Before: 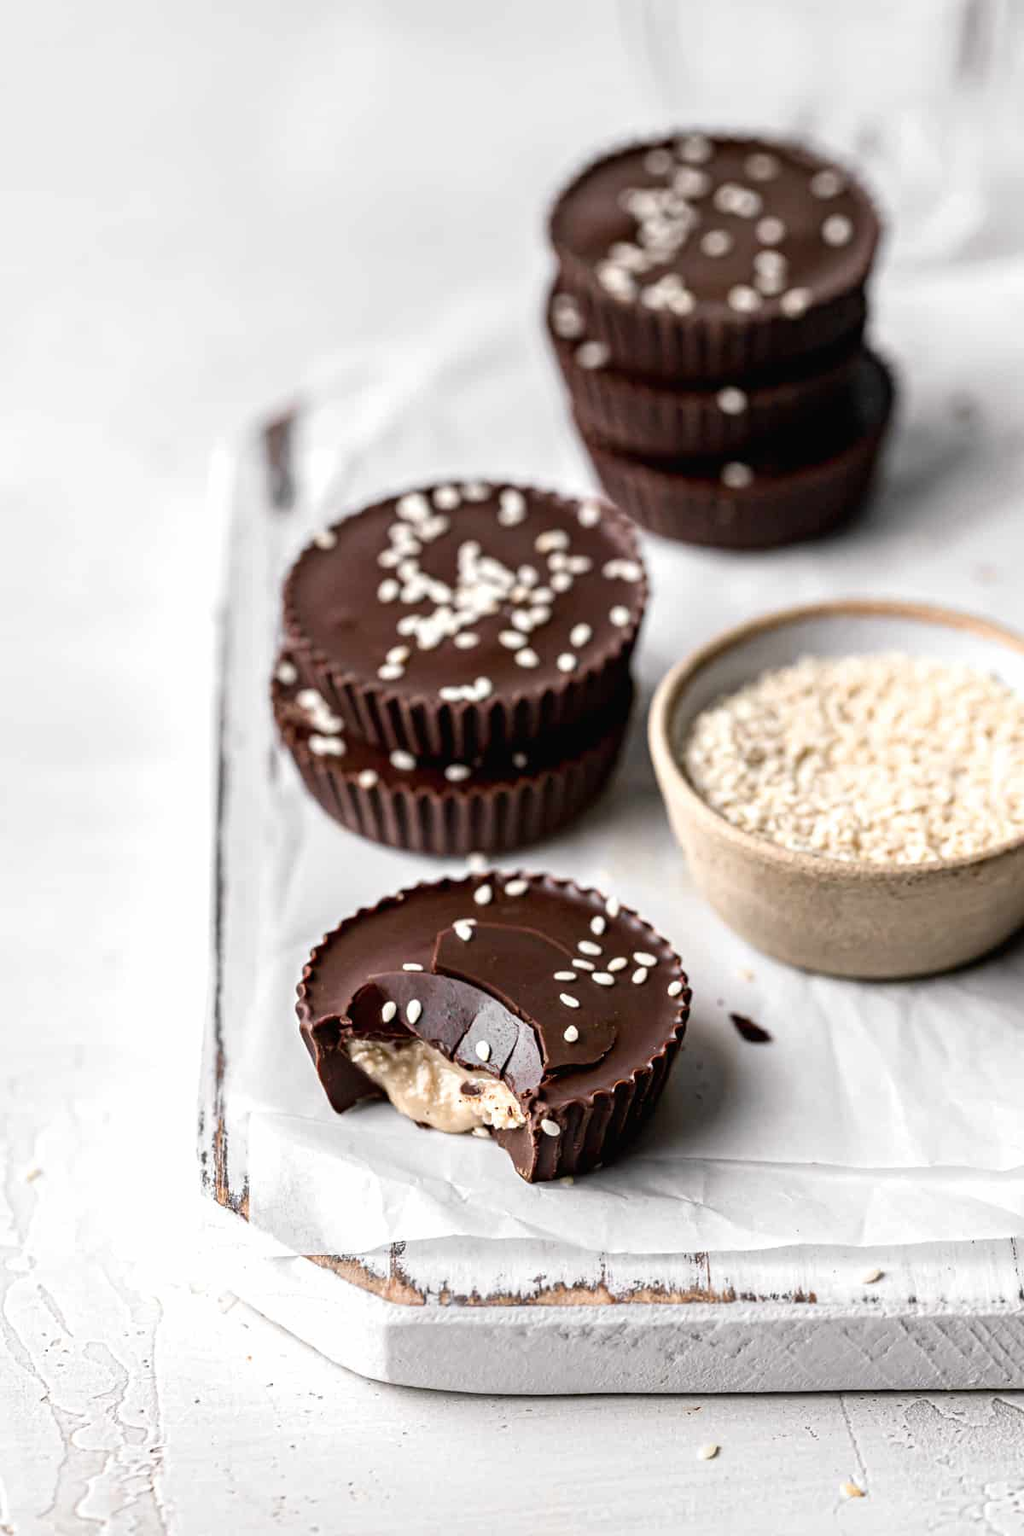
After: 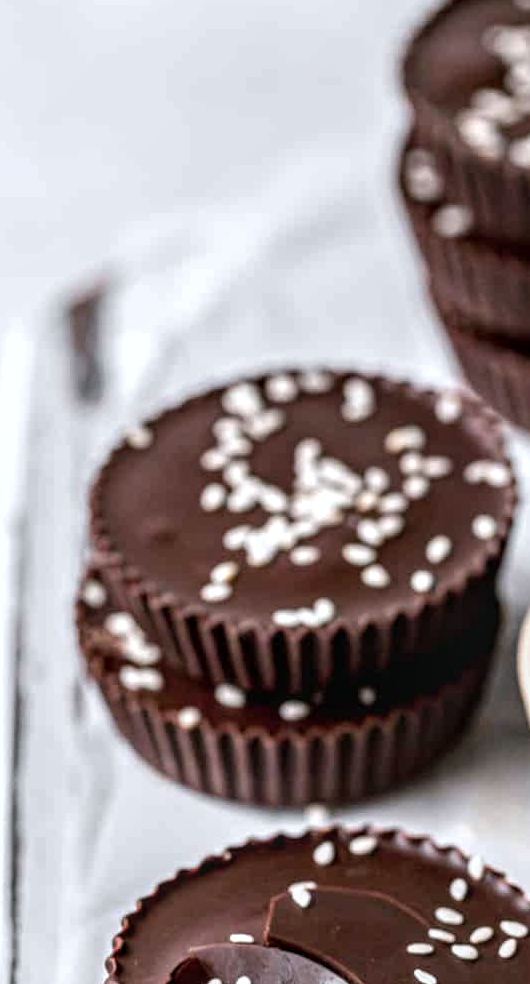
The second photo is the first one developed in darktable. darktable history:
color correction: highlights a* -0.14, highlights b* -5.26, shadows a* -0.134, shadows b* -0.104
crop: left 20.236%, top 10.868%, right 35.584%, bottom 34.418%
local contrast: detail 130%
